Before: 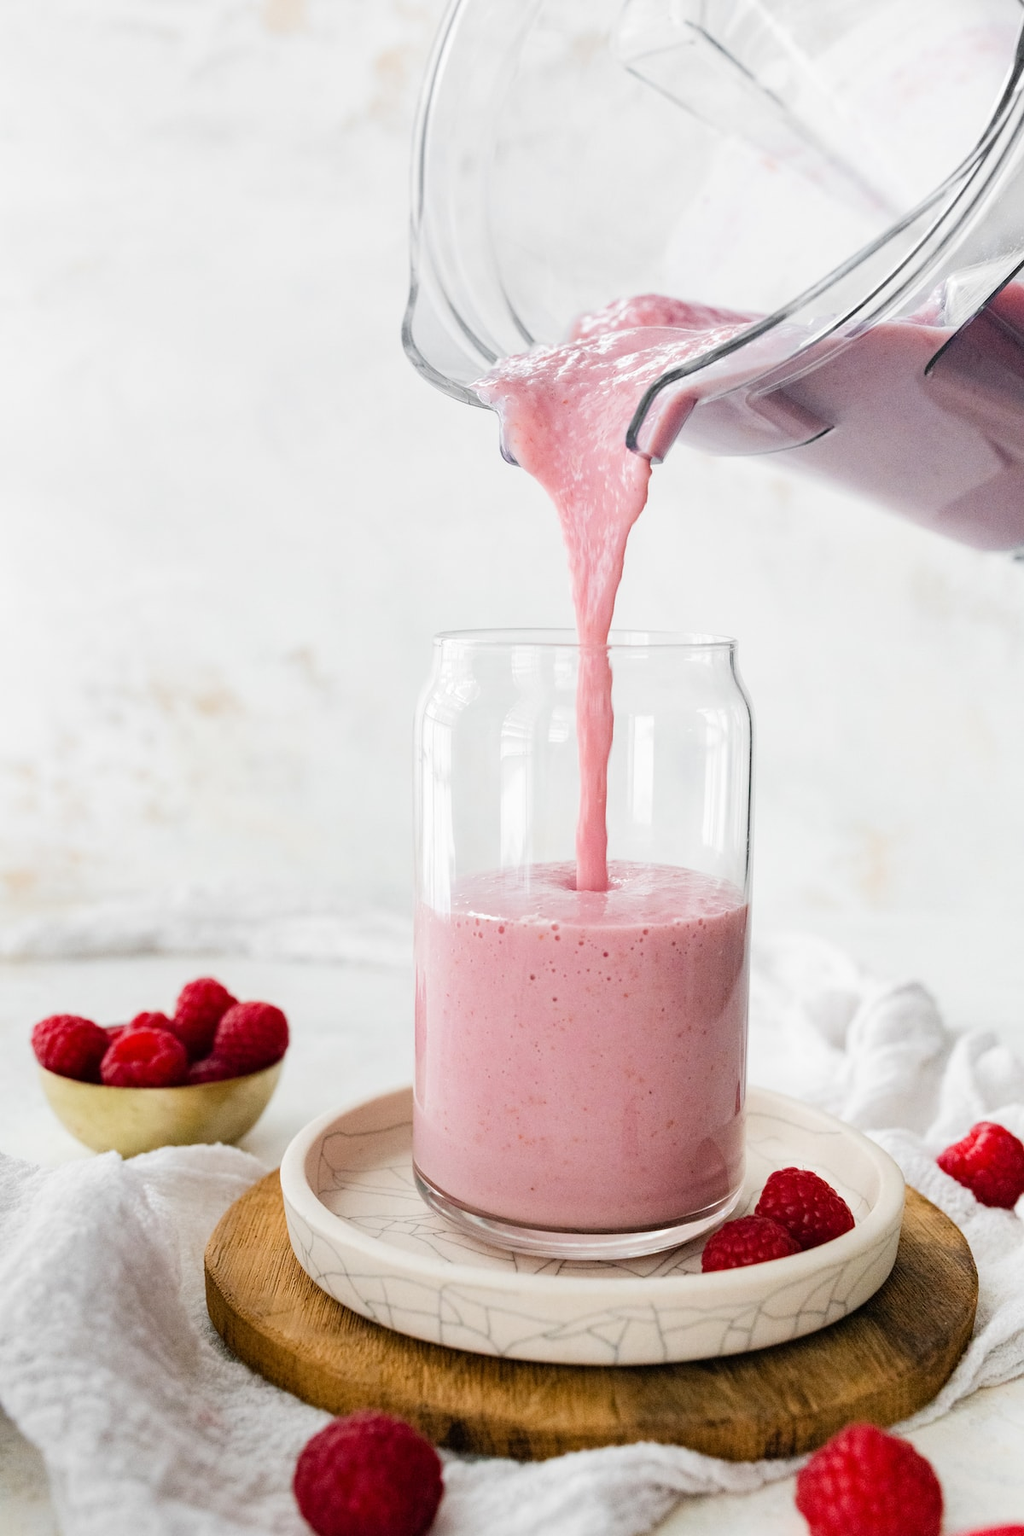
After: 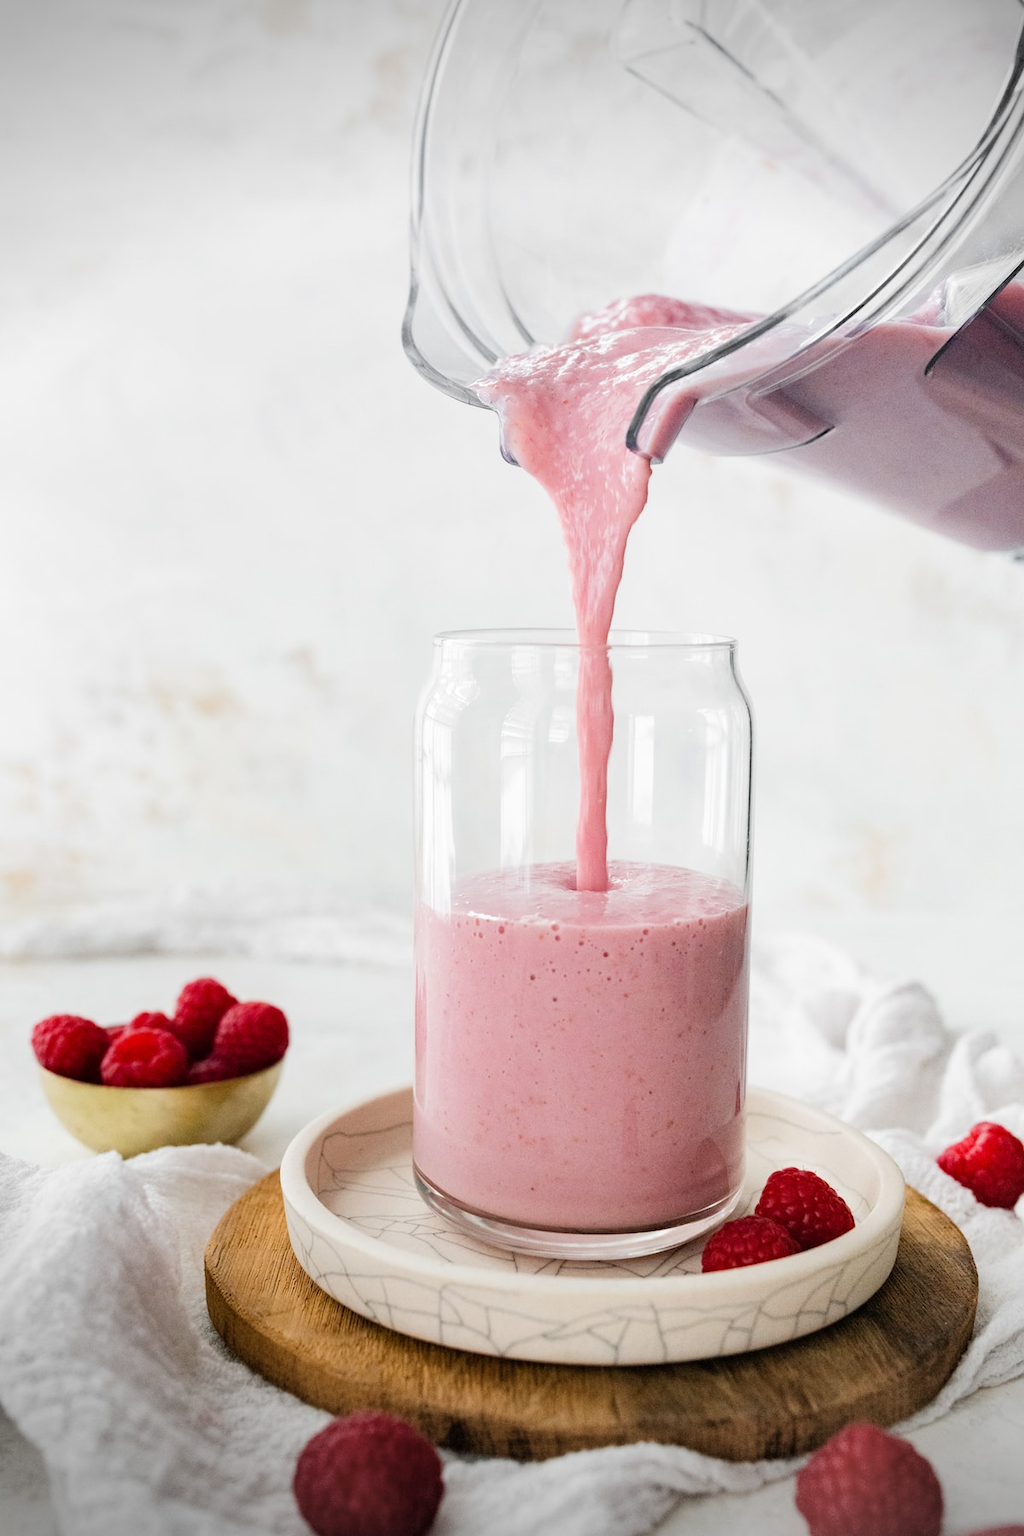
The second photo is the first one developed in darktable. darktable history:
vignetting: fall-off start 89.34%, fall-off radius 44.12%, saturation -0.649, width/height ratio 1.154, unbound false
